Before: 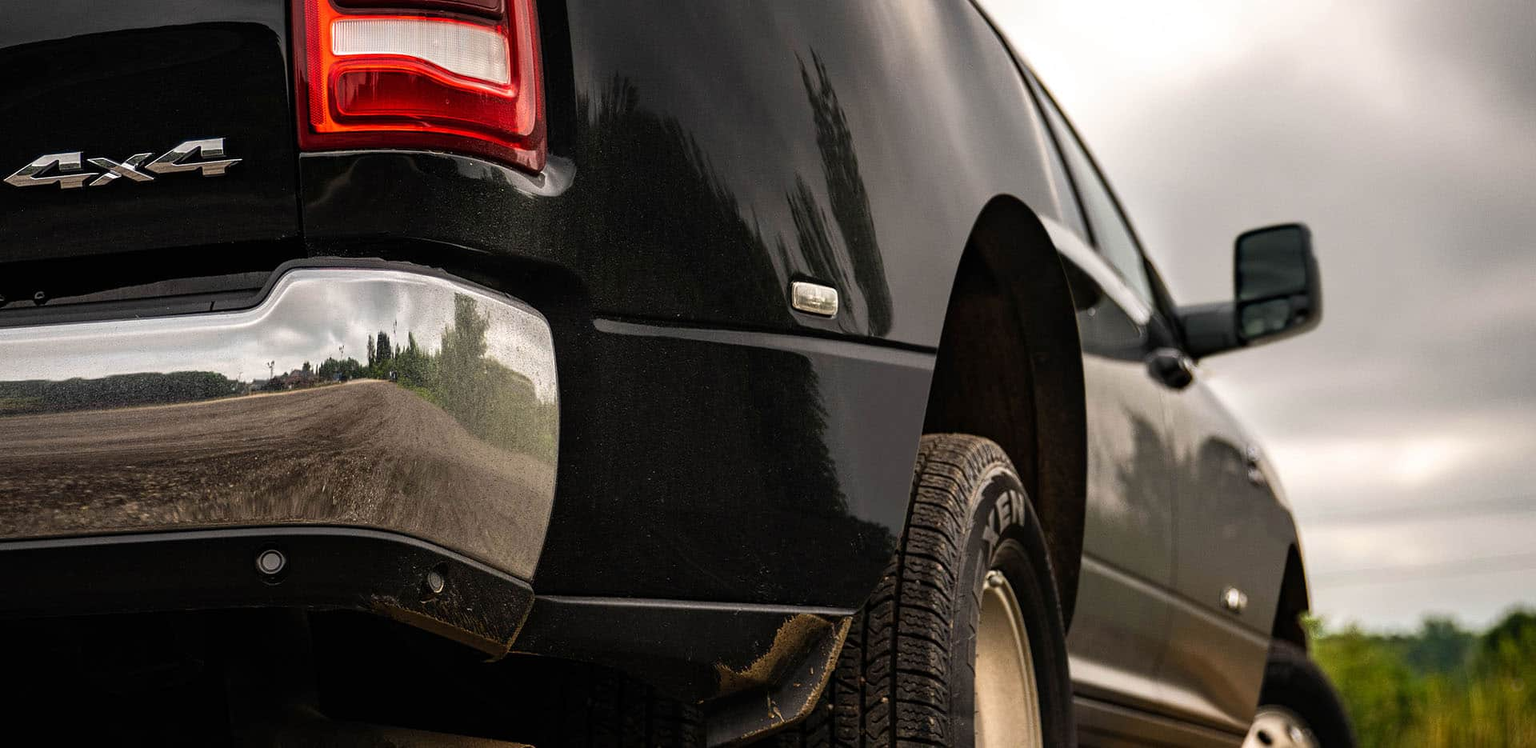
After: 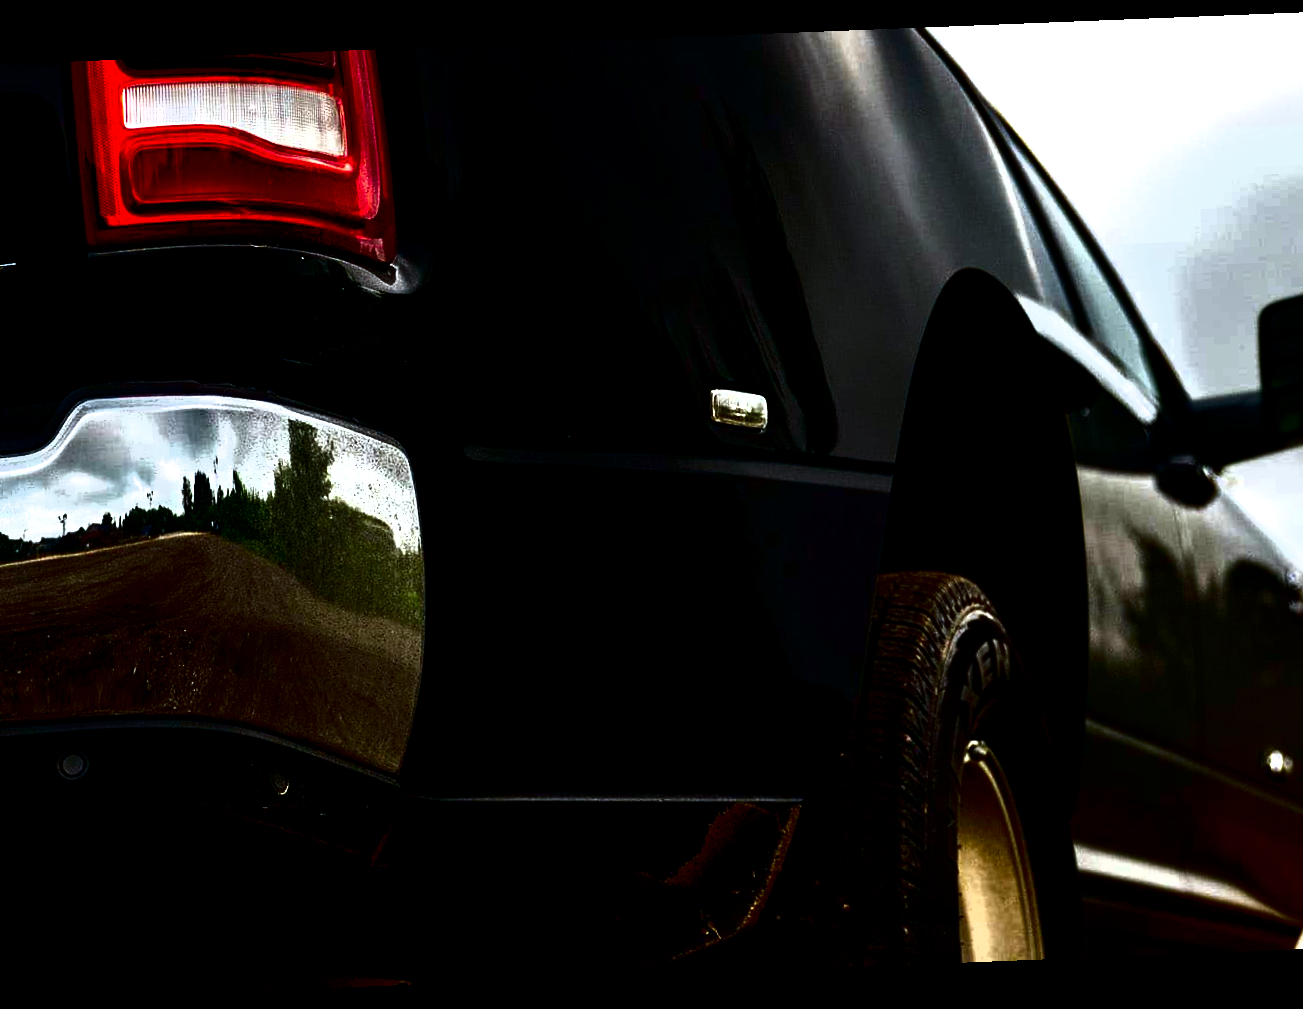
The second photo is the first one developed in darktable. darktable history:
rotate and perspective: rotation -2.29°, automatic cropping off
shadows and highlights: shadows 12, white point adjustment 1.2, soften with gaussian
filmic rgb: black relative exposure -8.2 EV, white relative exposure 2.2 EV, threshold 3 EV, hardness 7.11, latitude 85.74%, contrast 1.696, highlights saturation mix -4%, shadows ↔ highlights balance -2.69%, color science v5 (2021), contrast in shadows safe, contrast in highlights safe, enable highlight reconstruction true
white balance: red 0.925, blue 1.046
contrast brightness saturation: brightness -1, saturation 1
crop and rotate: left 15.055%, right 18.278%
